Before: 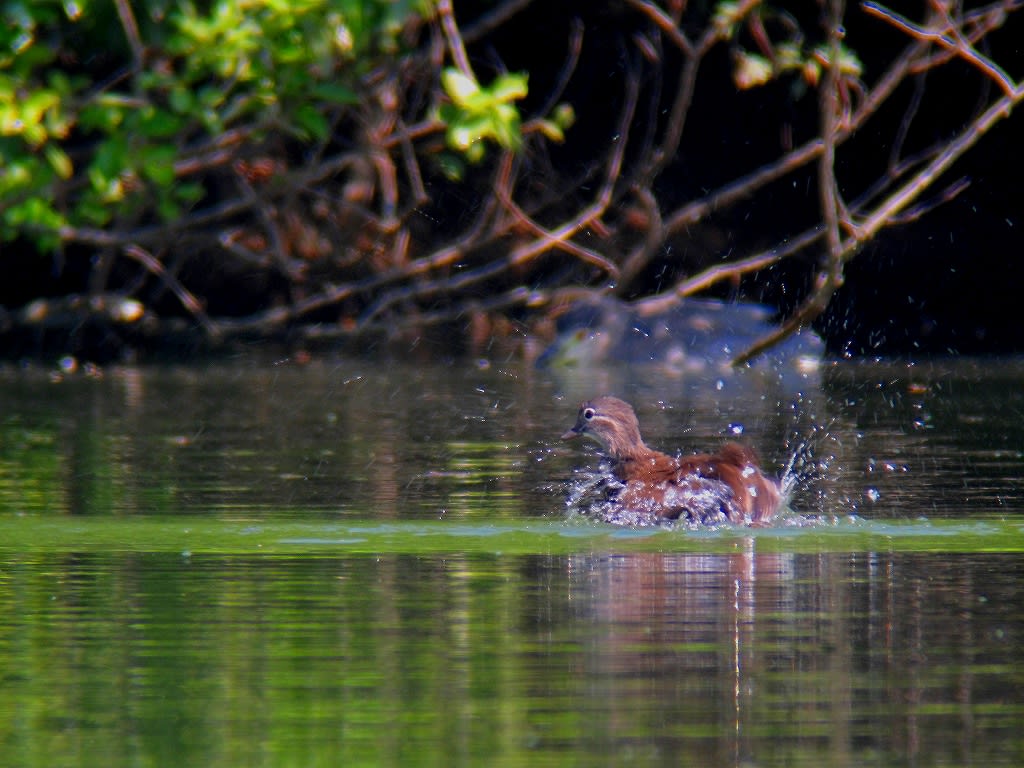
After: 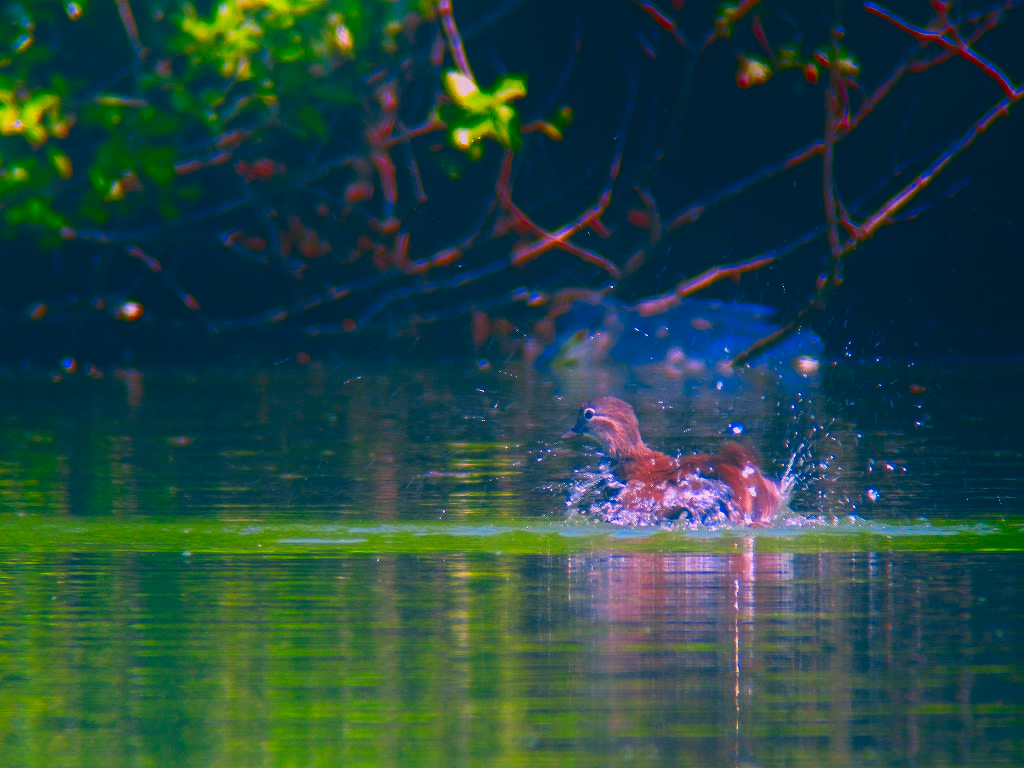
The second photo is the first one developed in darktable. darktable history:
tone equalizer: on, module defaults
contrast brightness saturation: contrast 0.04, saturation 0.16
color correction: highlights a* 17.03, highlights b* 0.205, shadows a* -15.38, shadows b* -14.56, saturation 1.5
exposure: black level correction -0.028, compensate highlight preservation false
levels: mode automatic
shadows and highlights: shadows -90, highlights 90, soften with gaussian
